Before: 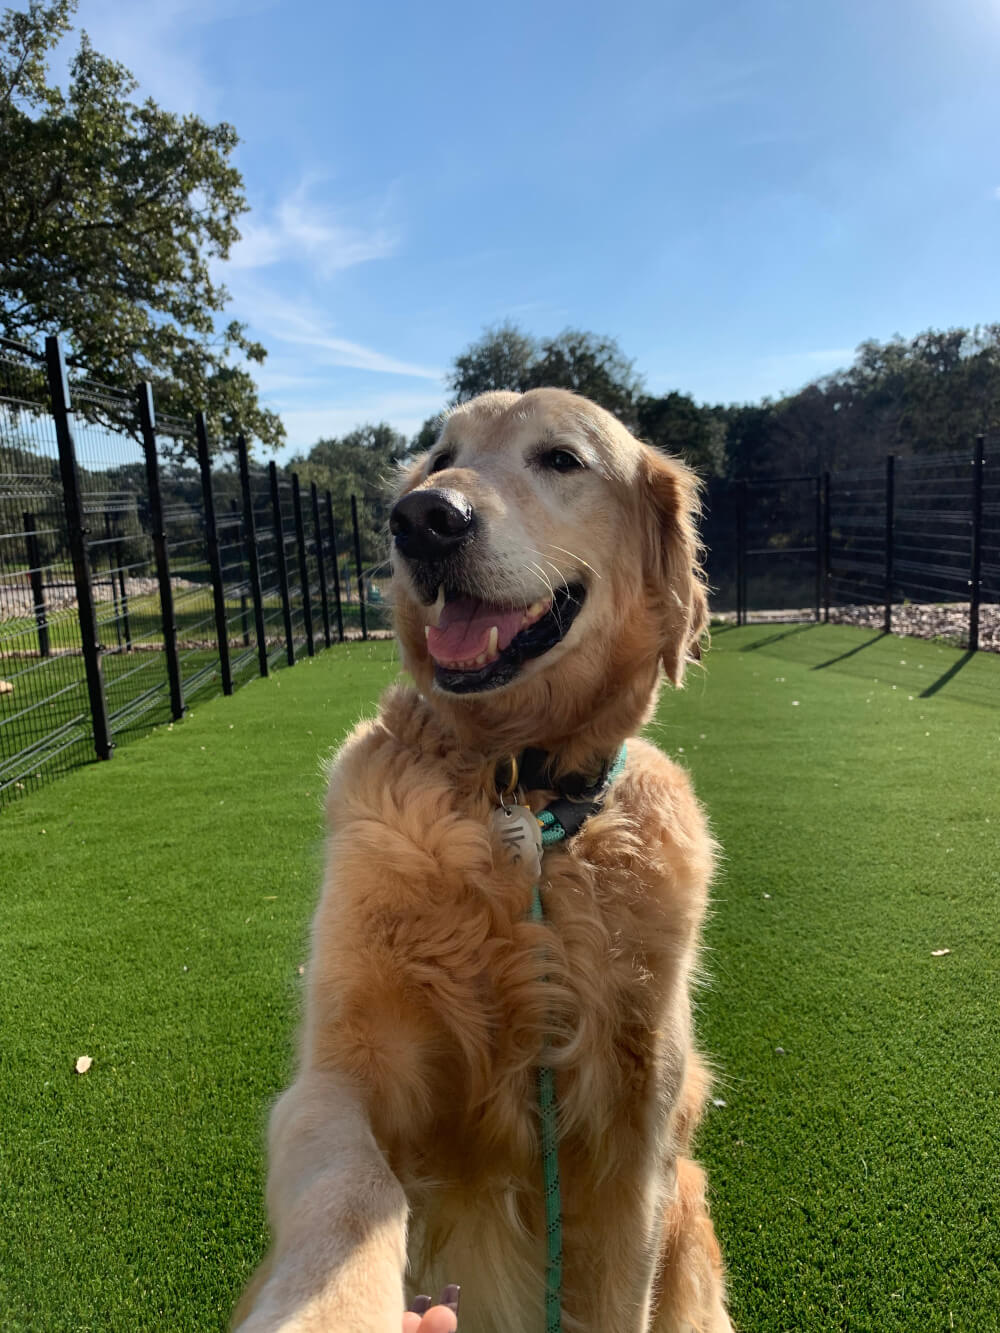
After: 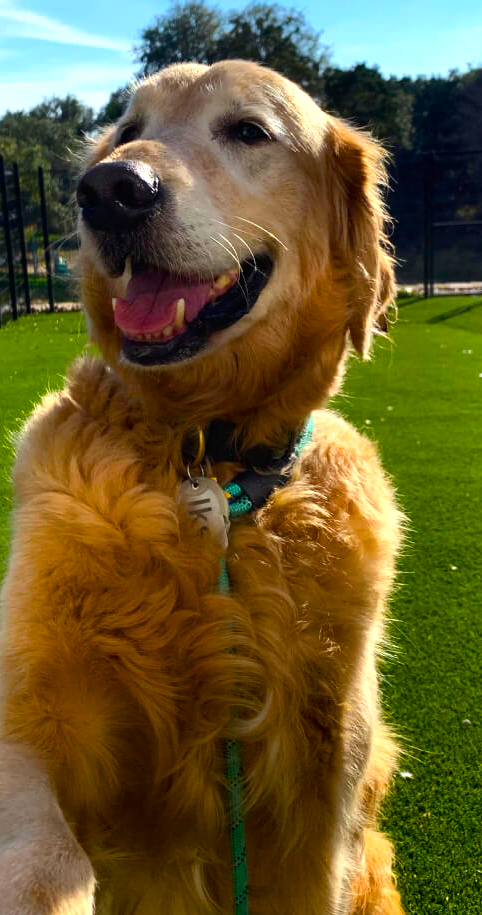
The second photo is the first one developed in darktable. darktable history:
crop: left 31.379%, top 24.658%, right 20.326%, bottom 6.628%
color balance rgb: linear chroma grading › global chroma 9%, perceptual saturation grading › global saturation 36%, perceptual saturation grading › shadows 35%, perceptual brilliance grading › global brilliance 15%, perceptual brilliance grading › shadows -35%, global vibrance 15%
